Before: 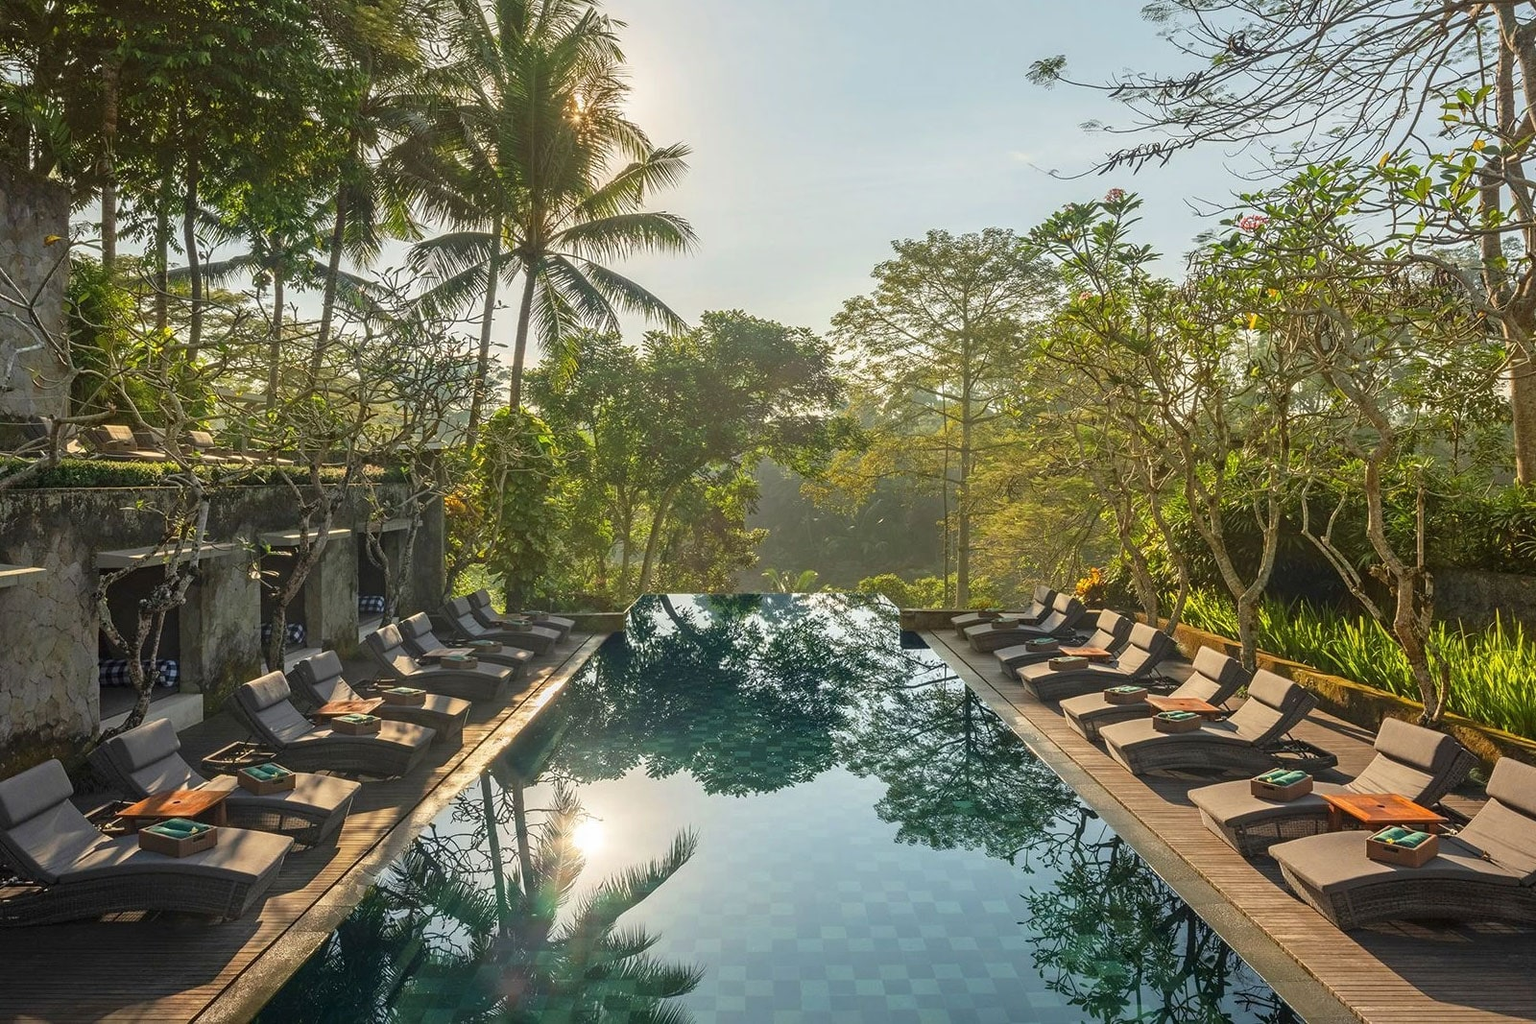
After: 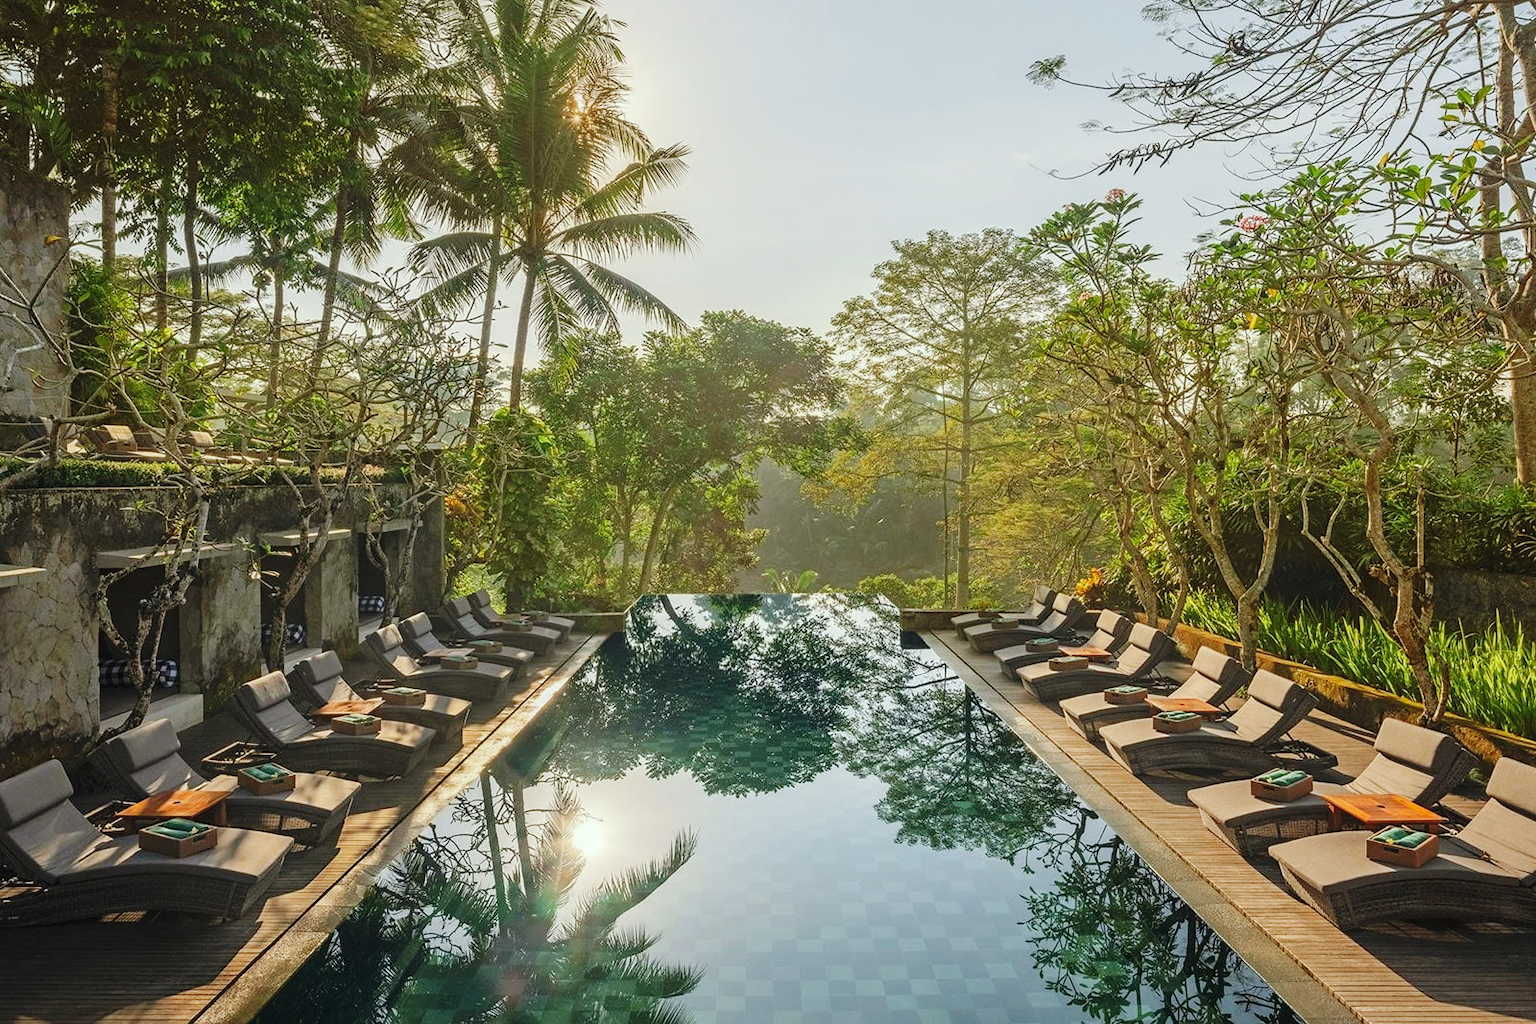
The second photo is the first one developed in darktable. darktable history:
tone curve: curves: ch0 [(0, 0) (0.003, 0.02) (0.011, 0.023) (0.025, 0.028) (0.044, 0.045) (0.069, 0.063) (0.1, 0.09) (0.136, 0.122) (0.177, 0.166) (0.224, 0.223) (0.277, 0.297) (0.335, 0.384) (0.399, 0.461) (0.468, 0.549) (0.543, 0.632) (0.623, 0.705) (0.709, 0.772) (0.801, 0.844) (0.898, 0.91) (1, 1)], preserve colors none
color look up table: target L [93.54, 89.55, 88.99, 88.02, 73.59, 65.52, 66, 64.76, 55.34, 44.62, 28.21, 23.25, 3.373, 200.99, 85.73, 77.24, 73.12, 61.08, 59.39, 57.73, 53.04, 48.91, 41.16, 34.12, 33.16, 27.56, 95.52, 80.85, 77.95, 67.95, 70.39, 55.39, 56.82, 66.47, 55.19, 47.19, 43.57, 37.62, 40.29, 35.19, 15.11, 5.233, 91.09, 83.19, 77.98, 63.92, 60.7, 38.52, 34.37], target a [-24.35, -17.43, -50.6, -57.41, -46.65, -25.04, -69.8, -33.05, -39.13, -41.42, -24.06, -23.47, -6.555, 0, 14.08, 10.65, 27.34, 0.707, 48.46, 65.26, 68.09, 26.01, 28.03, 22.99, 45.47, 40.22, 1.467, 16.98, 21.21, 50.93, 43.45, 11.45, 76.44, 62.08, 15.61, 17.26, 66.28, 42.1, 53.44, 38.76, 22.65, 17.42, -10.54, -46.72, -30.61, -11.65, -13.91, -2.59, -6.158], target b [25.73, 71.46, 64.66, 16.27, 6.501, 63.64, 61.47, 34.84, 9.251, 39.68, 29.33, 27.26, 3.081, -0.001, 7.734, 78.97, 52.26, 30.26, 17.03, 22.69, 54.24, 34.23, 41.72, 22.73, 12.41, 34.65, 0.555, -10.96, -26.1, -17.91, -41.11, -36.7, -21.41, -46.83, 0.588, -56.46, -0.403, -13.1, -40.03, -67.06, -34.23, -3.87, -4.908, -17.26, -30.83, -15.96, -46.09, -29.1, 1.324], num patches 49
